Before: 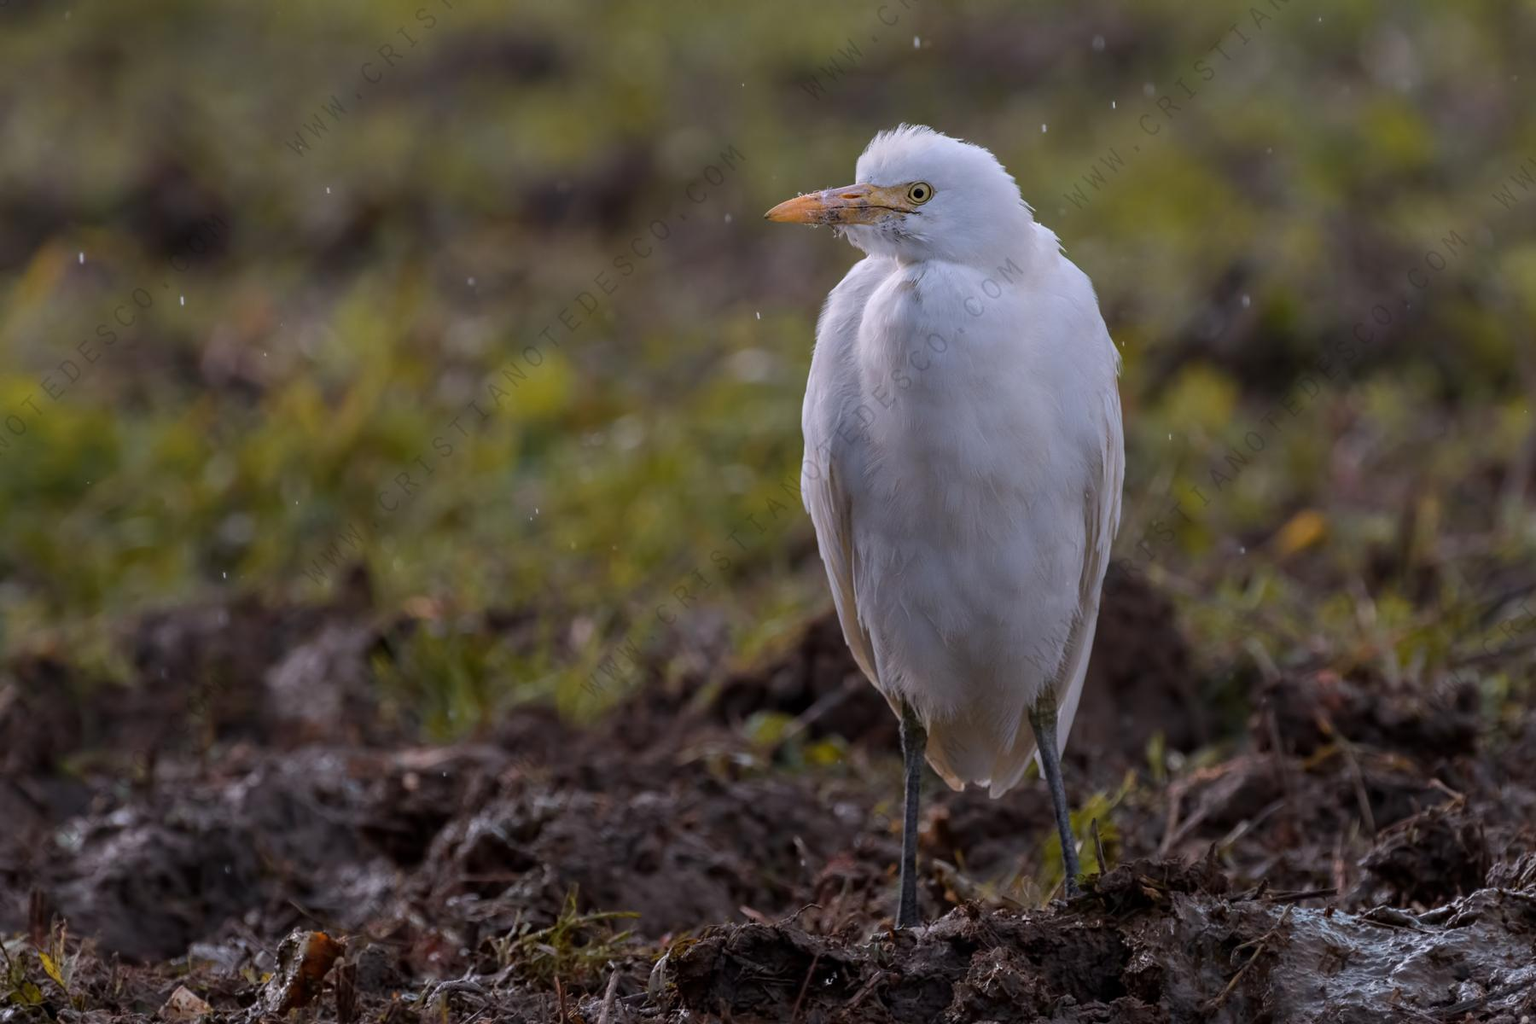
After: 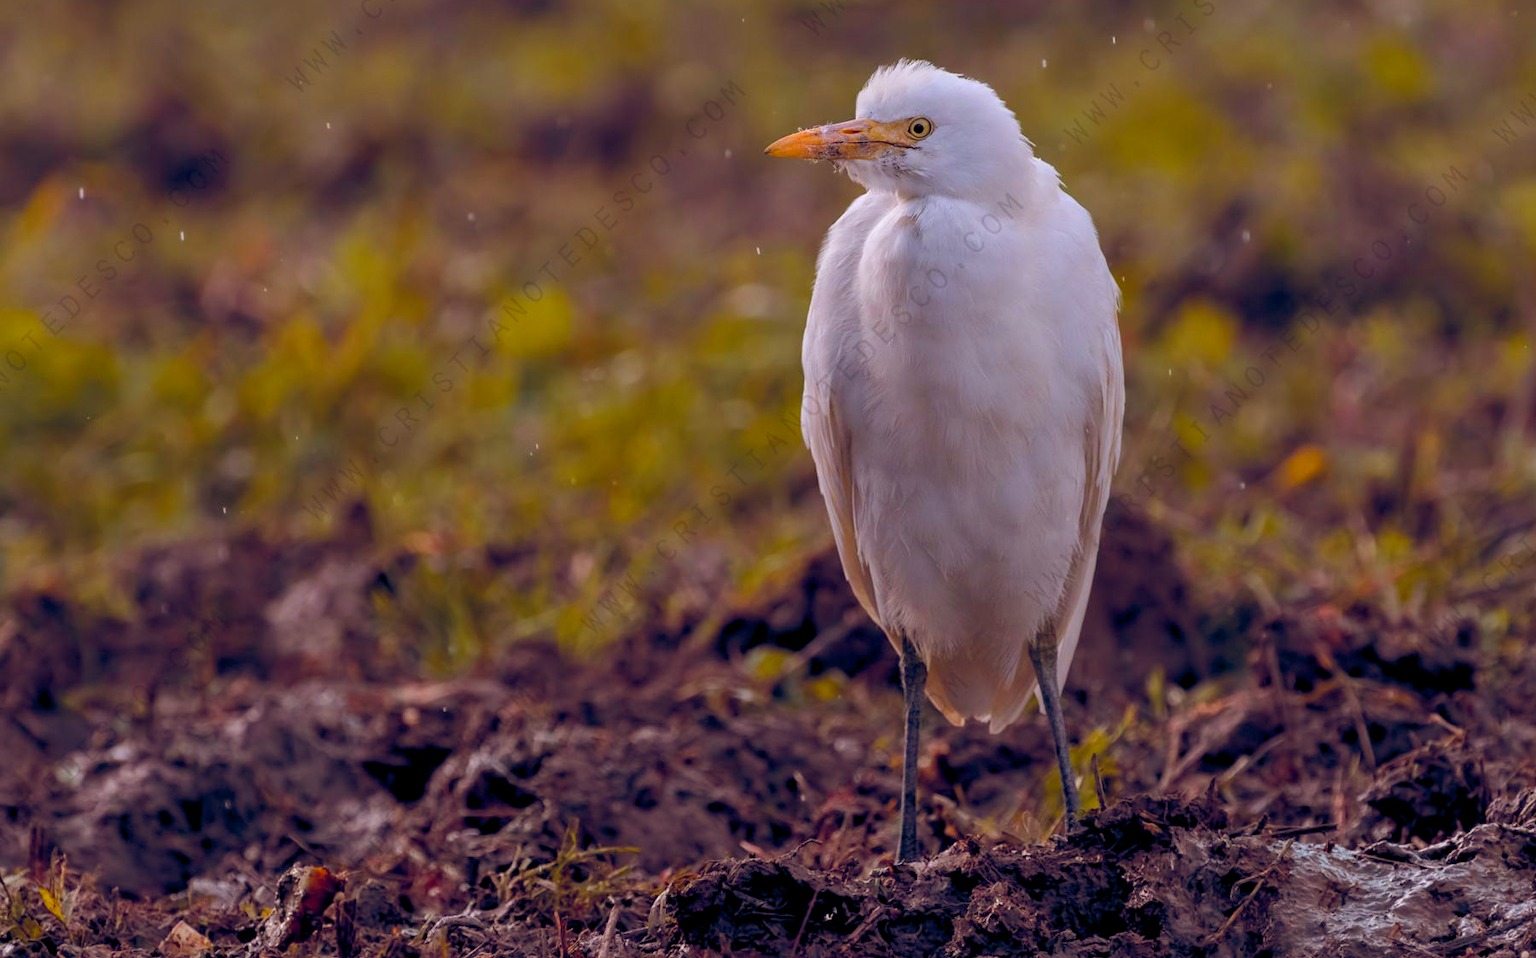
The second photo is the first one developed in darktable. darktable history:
shadows and highlights: shadows 24.38, highlights -79.69, soften with gaussian
color balance rgb: shadows lift › chroma 1.042%, shadows lift › hue 31.43°, power › luminance 9.809%, power › chroma 2.802%, power › hue 57.69°, global offset › luminance -0.282%, global offset › chroma 0.315%, global offset › hue 261.29°, perceptual saturation grading › global saturation 29.952%, global vibrance 20%
crop and rotate: top 6.359%
